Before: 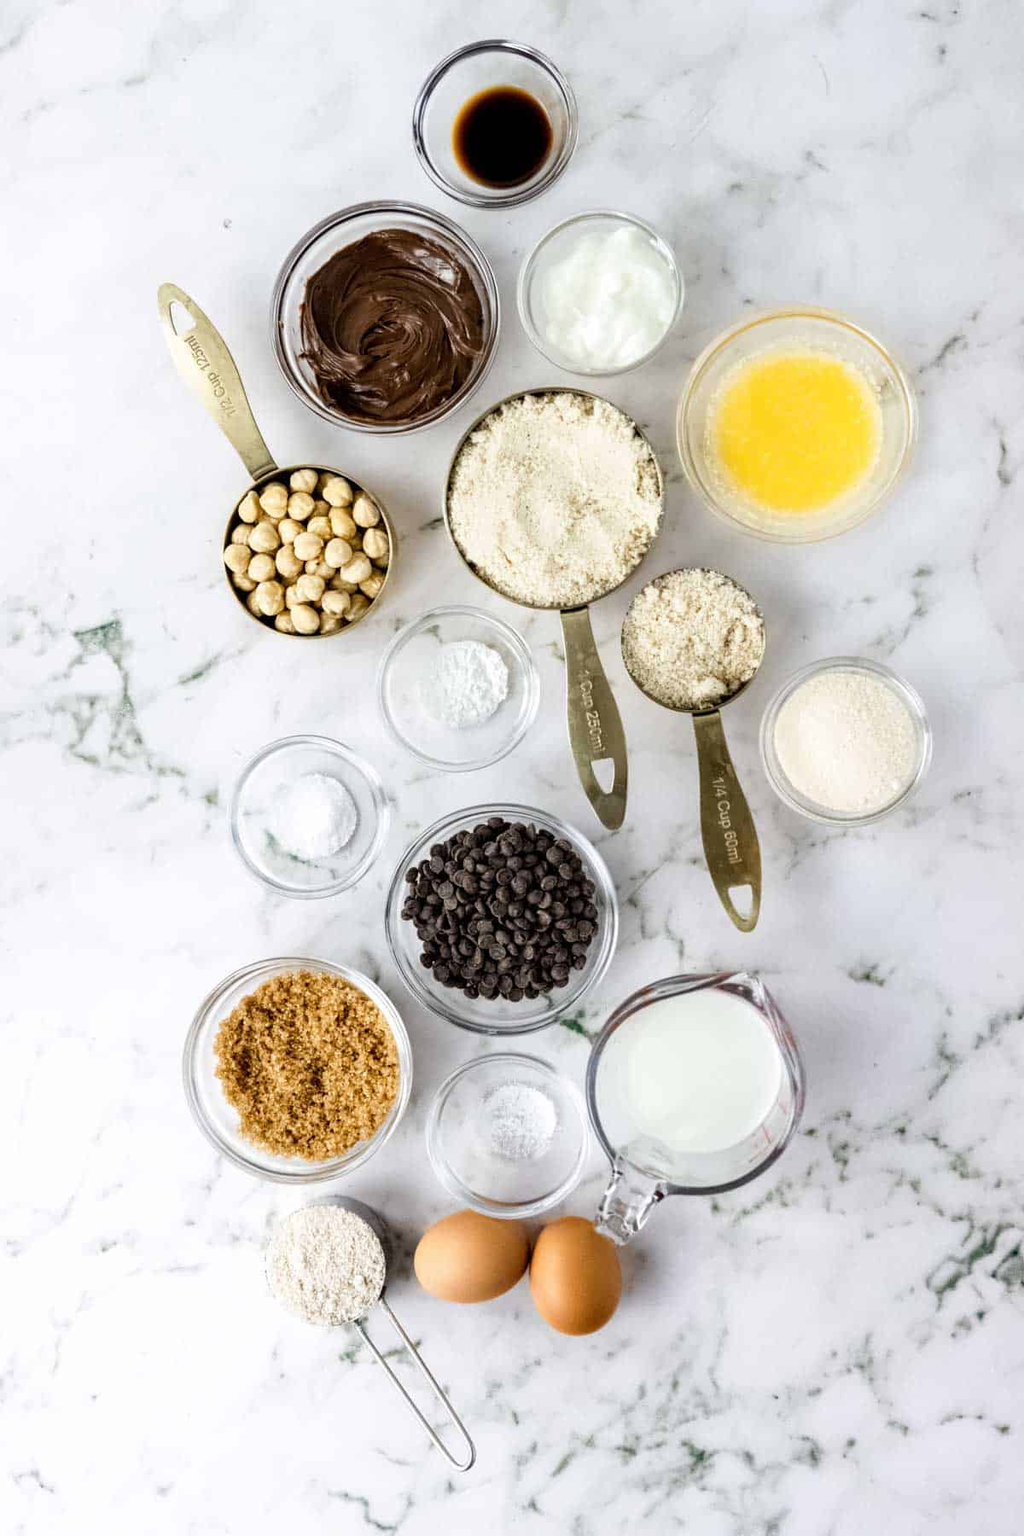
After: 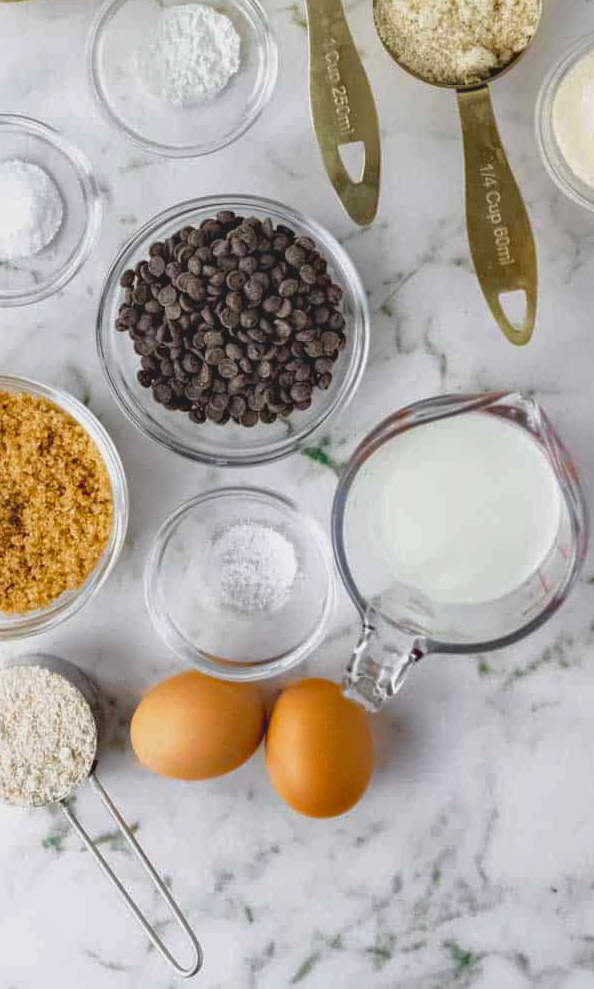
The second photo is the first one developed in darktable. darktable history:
crop: left 29.659%, top 41.531%, right 20.837%, bottom 3.484%
shadows and highlights: on, module defaults
haze removal: compatibility mode true, adaptive false
contrast brightness saturation: contrast -0.093, brightness 0.044, saturation 0.082
